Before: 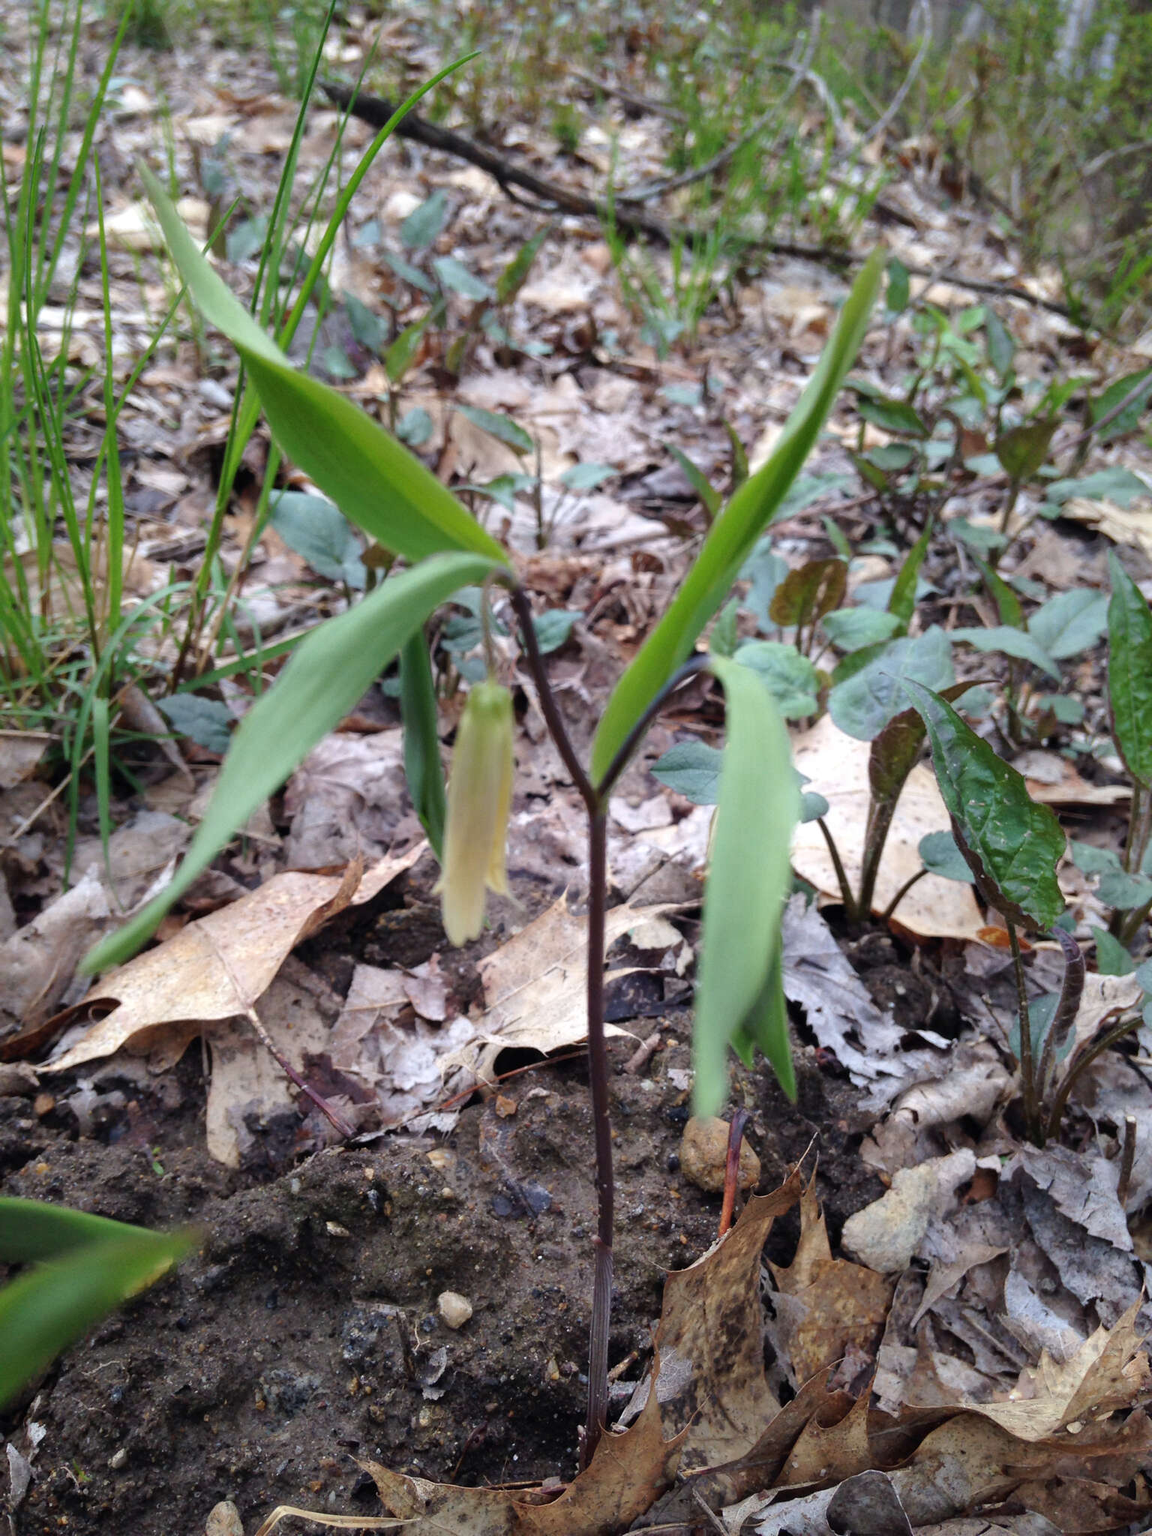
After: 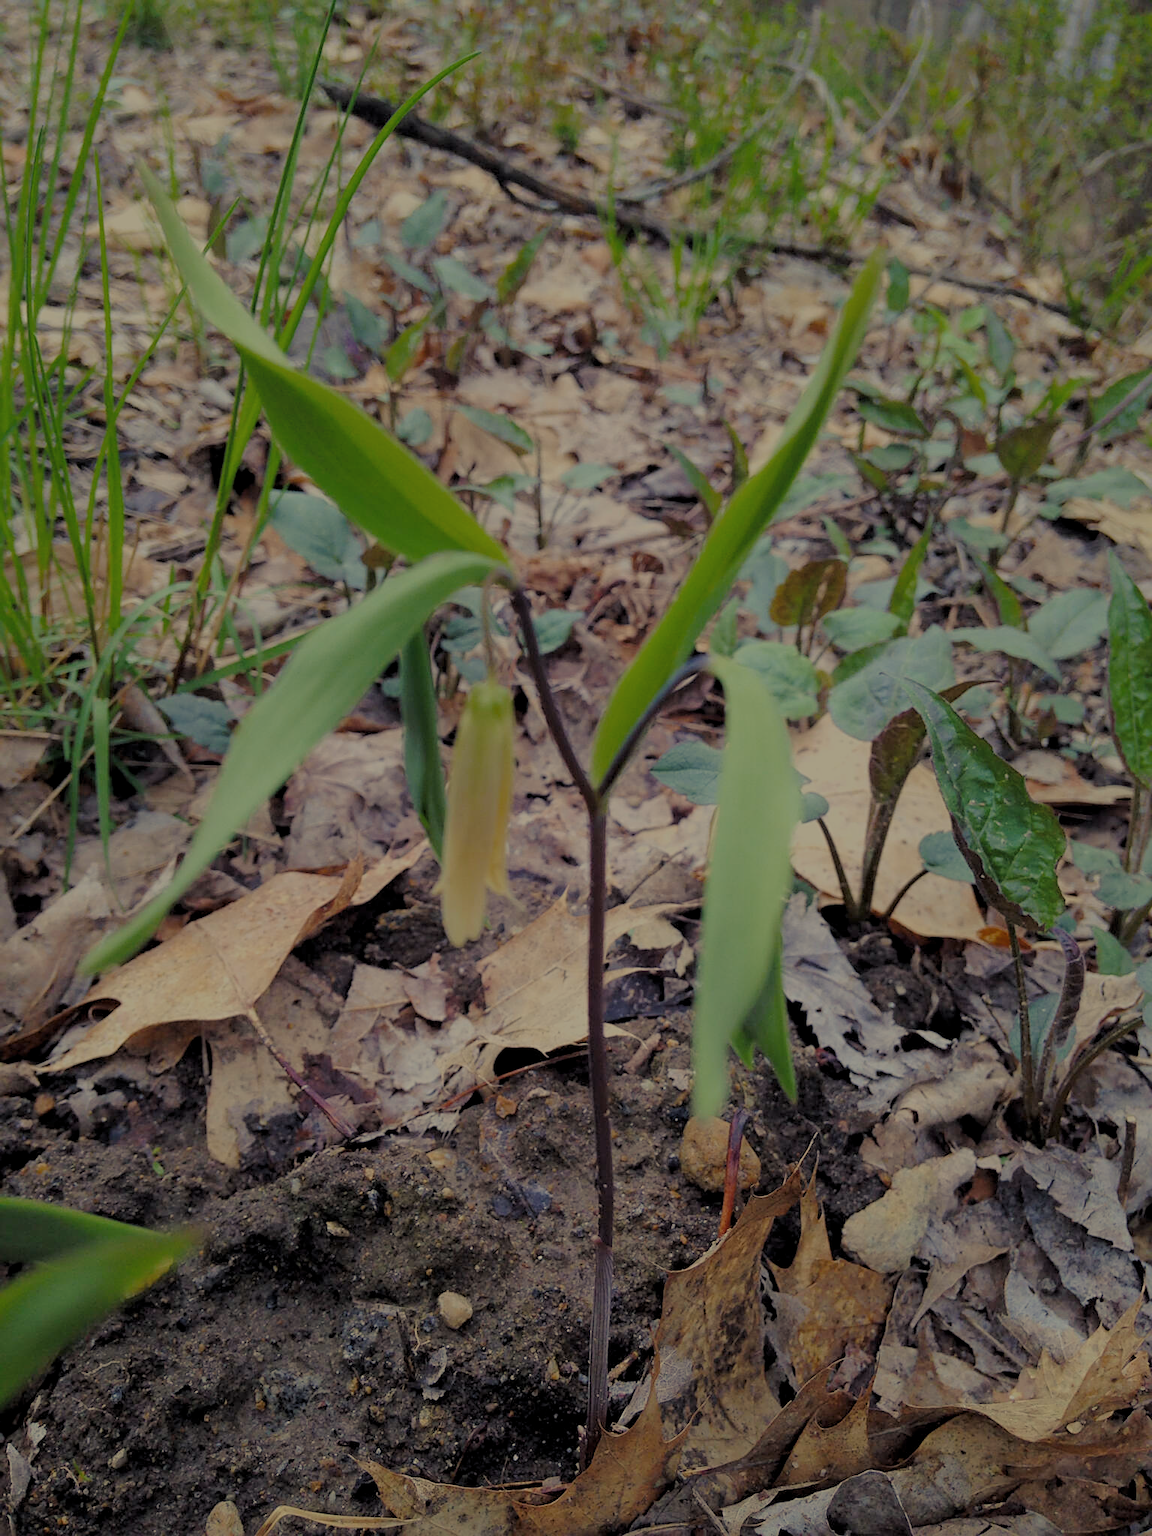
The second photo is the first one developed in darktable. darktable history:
filmic rgb: black relative exposure -8.03 EV, white relative exposure 8.02 EV, target black luminance 0%, hardness 2.44, latitude 76.41%, contrast 0.557, shadows ↔ highlights balance 0.011%, color science v6 (2022)
sharpen: on, module defaults
levels: levels [0.029, 0.545, 0.971]
color balance rgb: shadows lift › hue 84.62°, highlights gain › chroma 7.931%, highlights gain › hue 81.82°, perceptual saturation grading › global saturation 20%, perceptual saturation grading › highlights -25.361%, perceptual saturation grading › shadows 23.974%, global vibrance 9.408%
